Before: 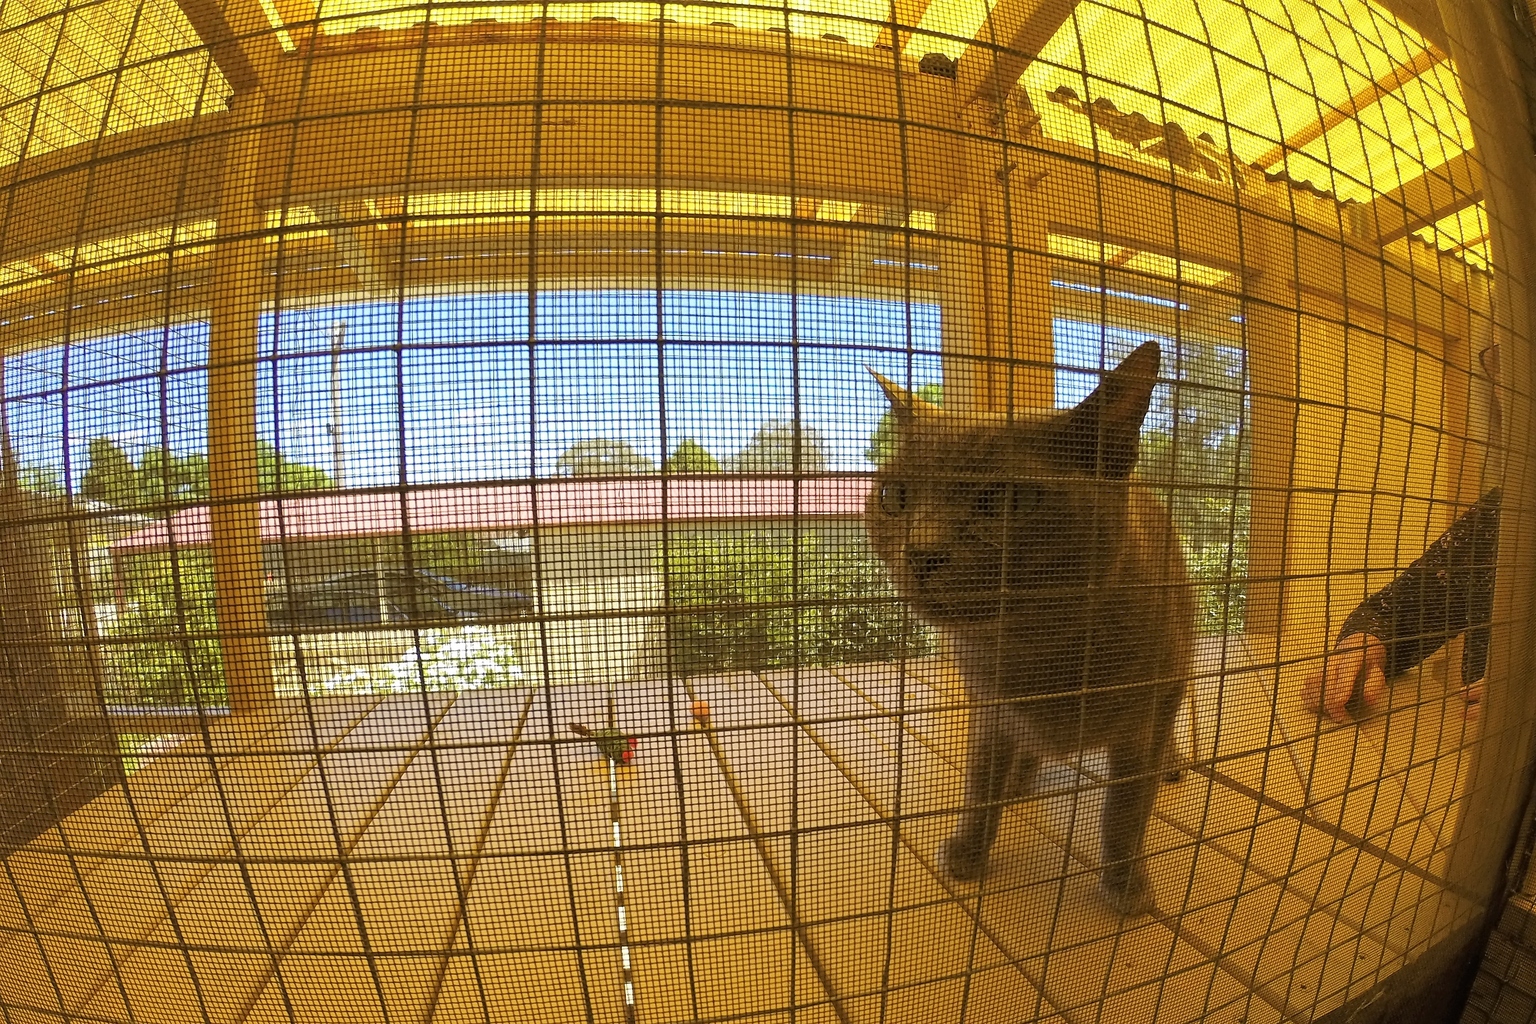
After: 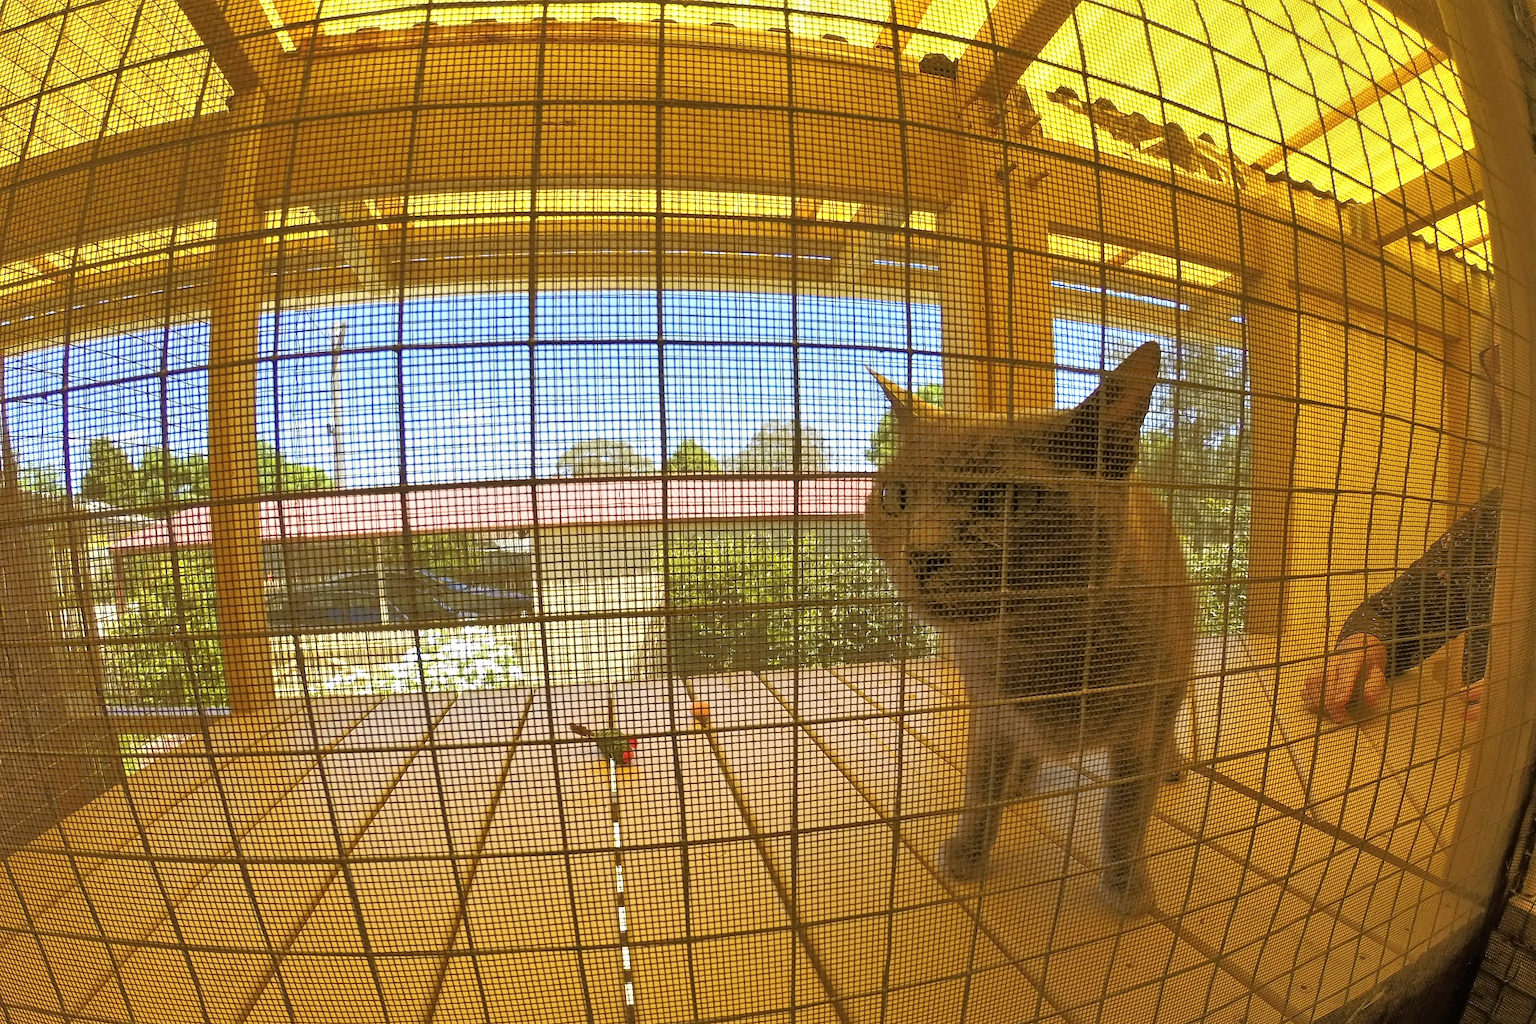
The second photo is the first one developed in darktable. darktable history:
tone equalizer: -8 EV -0.508 EV, -7 EV -0.287 EV, -6 EV -0.069 EV, -5 EV 0.382 EV, -4 EV 0.99 EV, -3 EV 0.809 EV, -2 EV -0.009 EV, -1 EV 0.123 EV, +0 EV -0.033 EV
